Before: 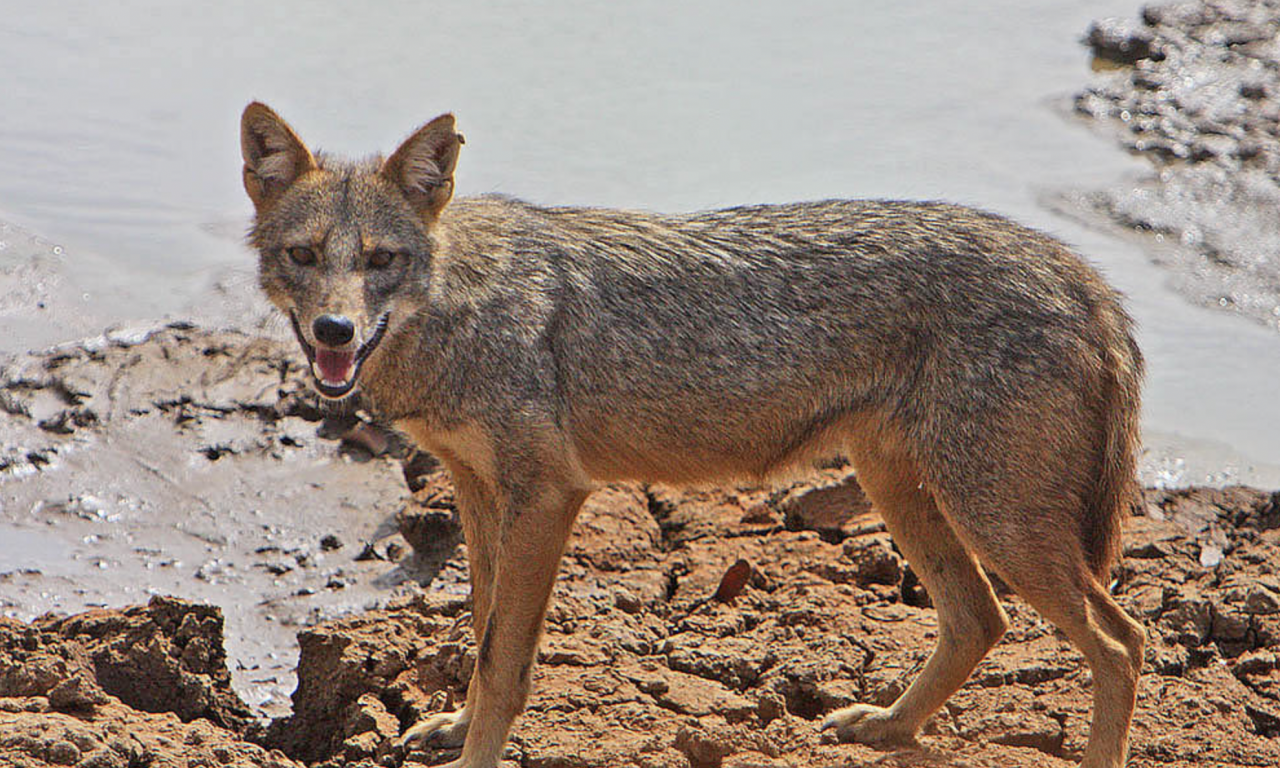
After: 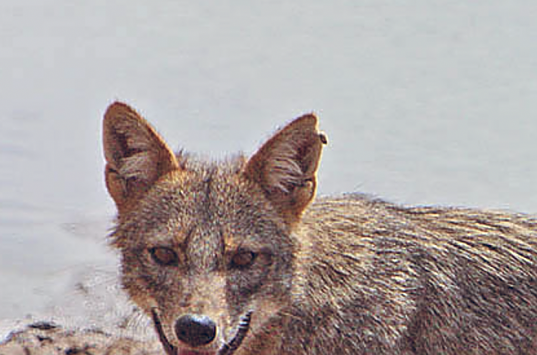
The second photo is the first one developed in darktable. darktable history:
crop and rotate: left 10.817%, top 0.062%, right 47.194%, bottom 53.626%
sharpen: on, module defaults
color balance rgb: shadows lift › chroma 9.92%, shadows lift › hue 45.12°, power › luminance 3.26%, power › hue 231.93°, global offset › luminance 0.4%, global offset › chroma 0.21%, global offset › hue 255.02°
